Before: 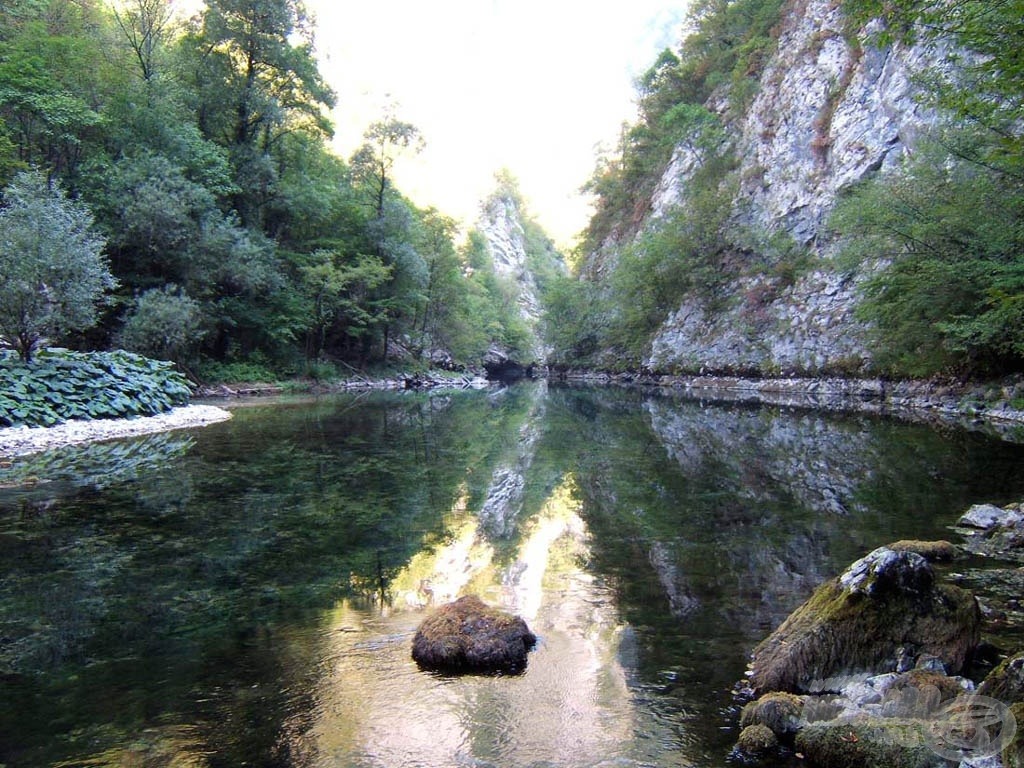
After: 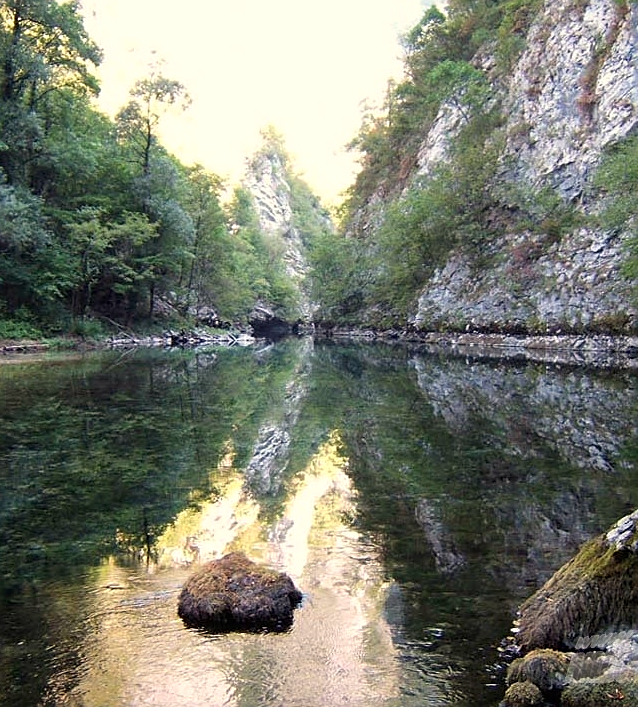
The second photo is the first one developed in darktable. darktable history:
sharpen: on, module defaults
crop and rotate: left 22.918%, top 5.629%, right 14.711%, bottom 2.247%
white balance: red 1.045, blue 0.932
